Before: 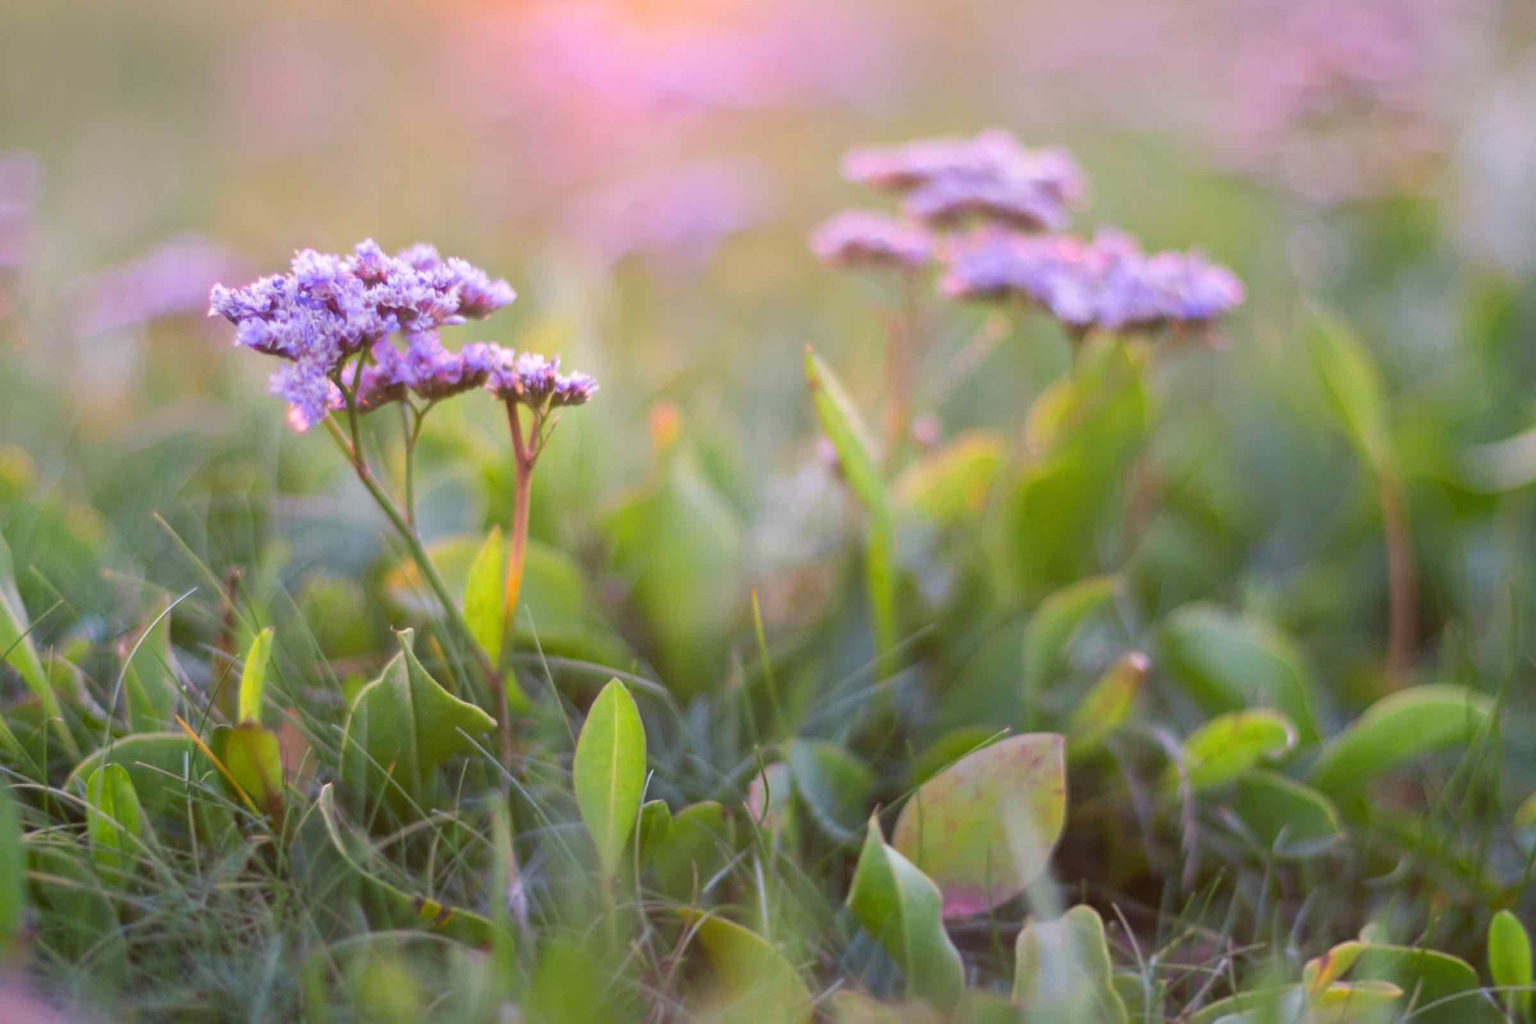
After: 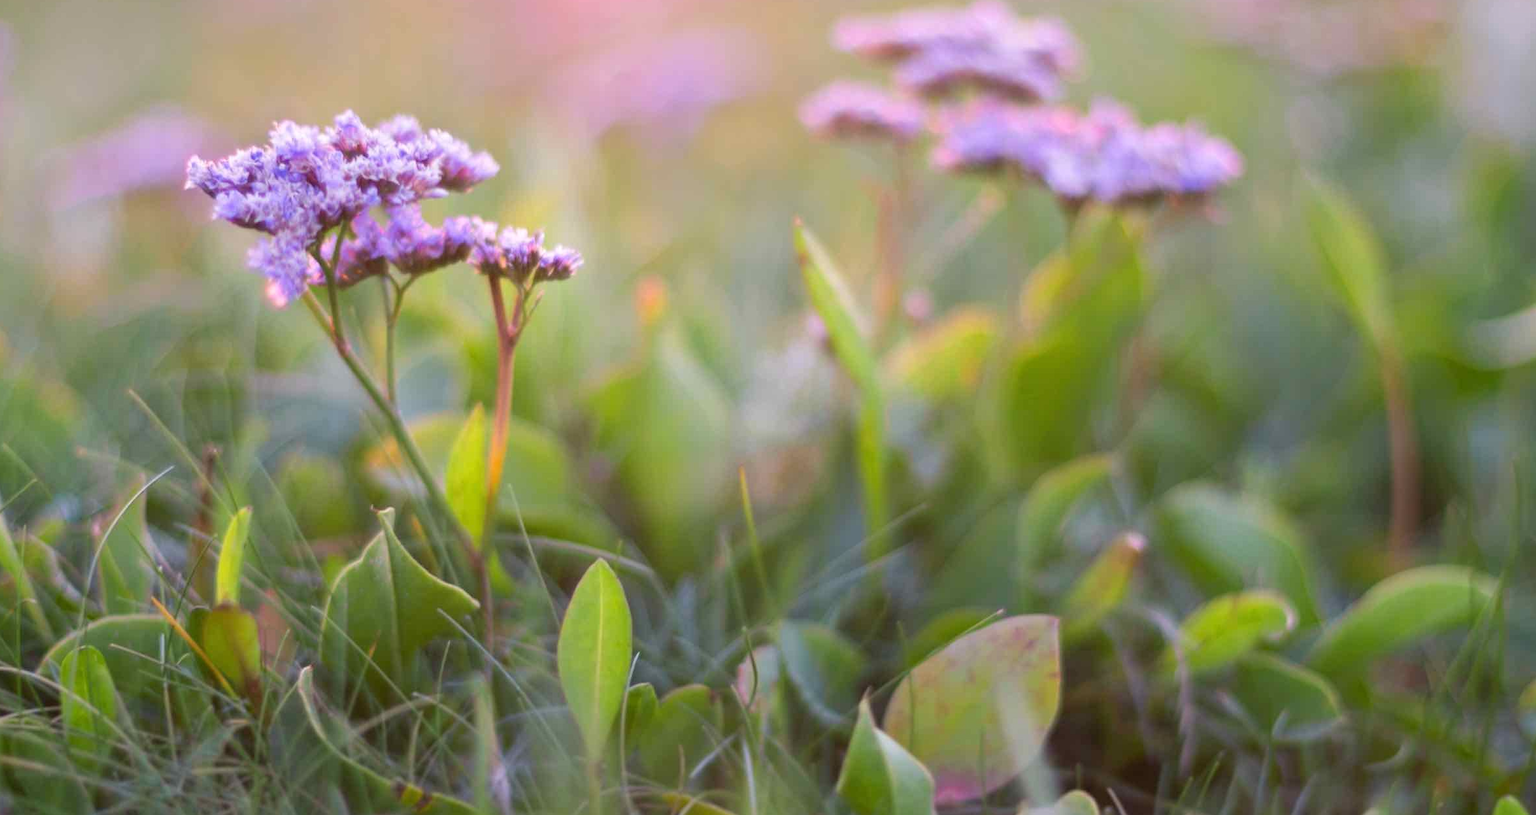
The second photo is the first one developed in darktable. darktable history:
crop and rotate: left 1.814%, top 12.818%, right 0.25%, bottom 9.225%
tone equalizer: on, module defaults
